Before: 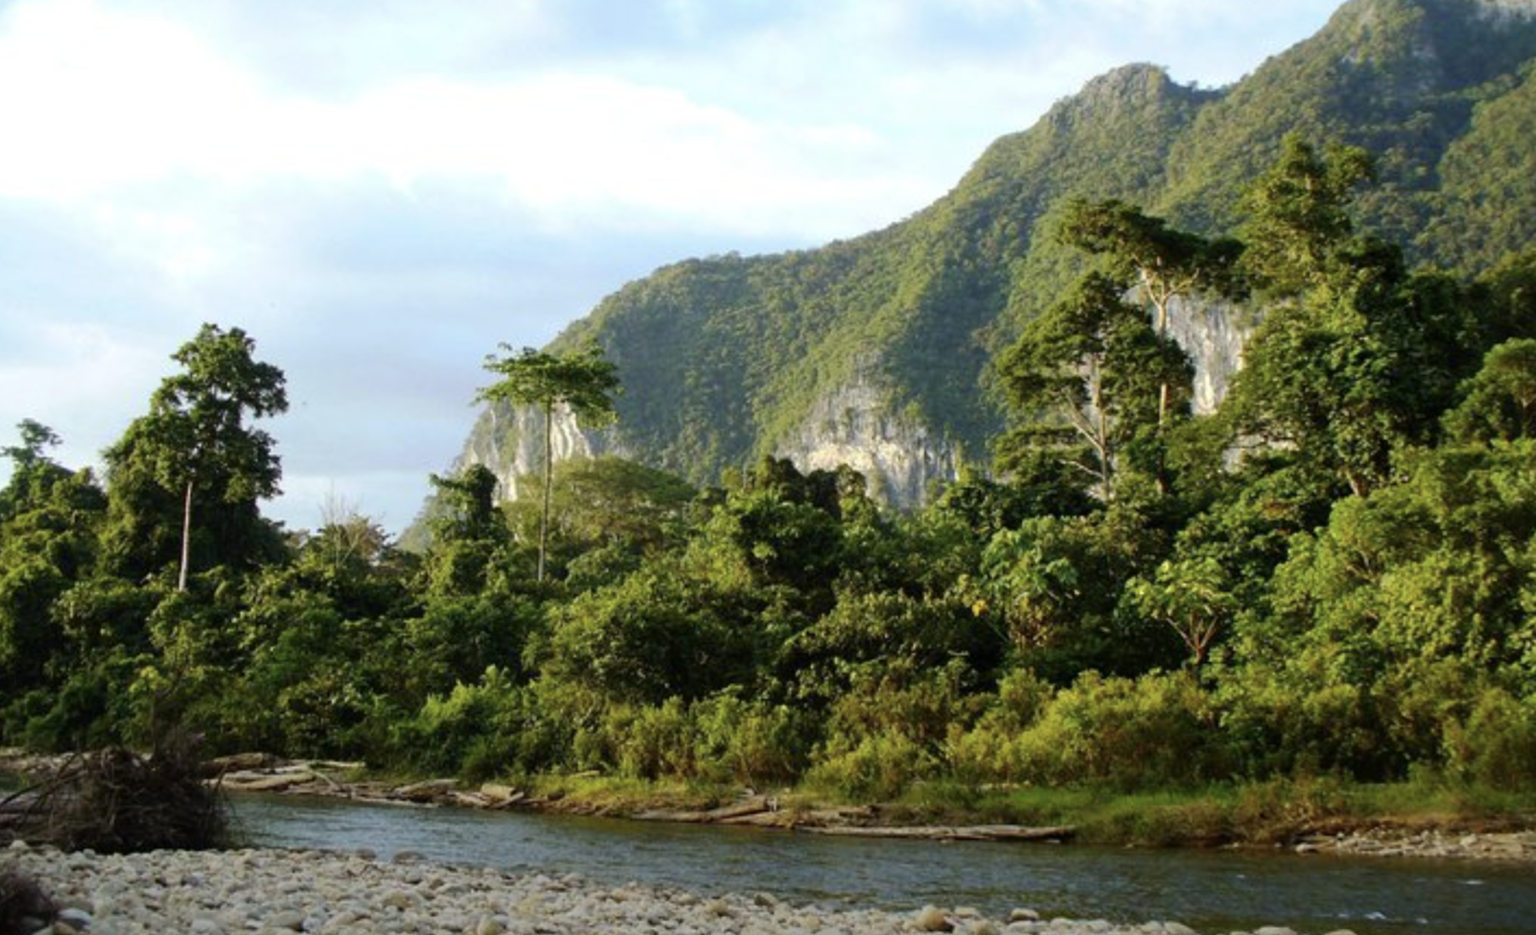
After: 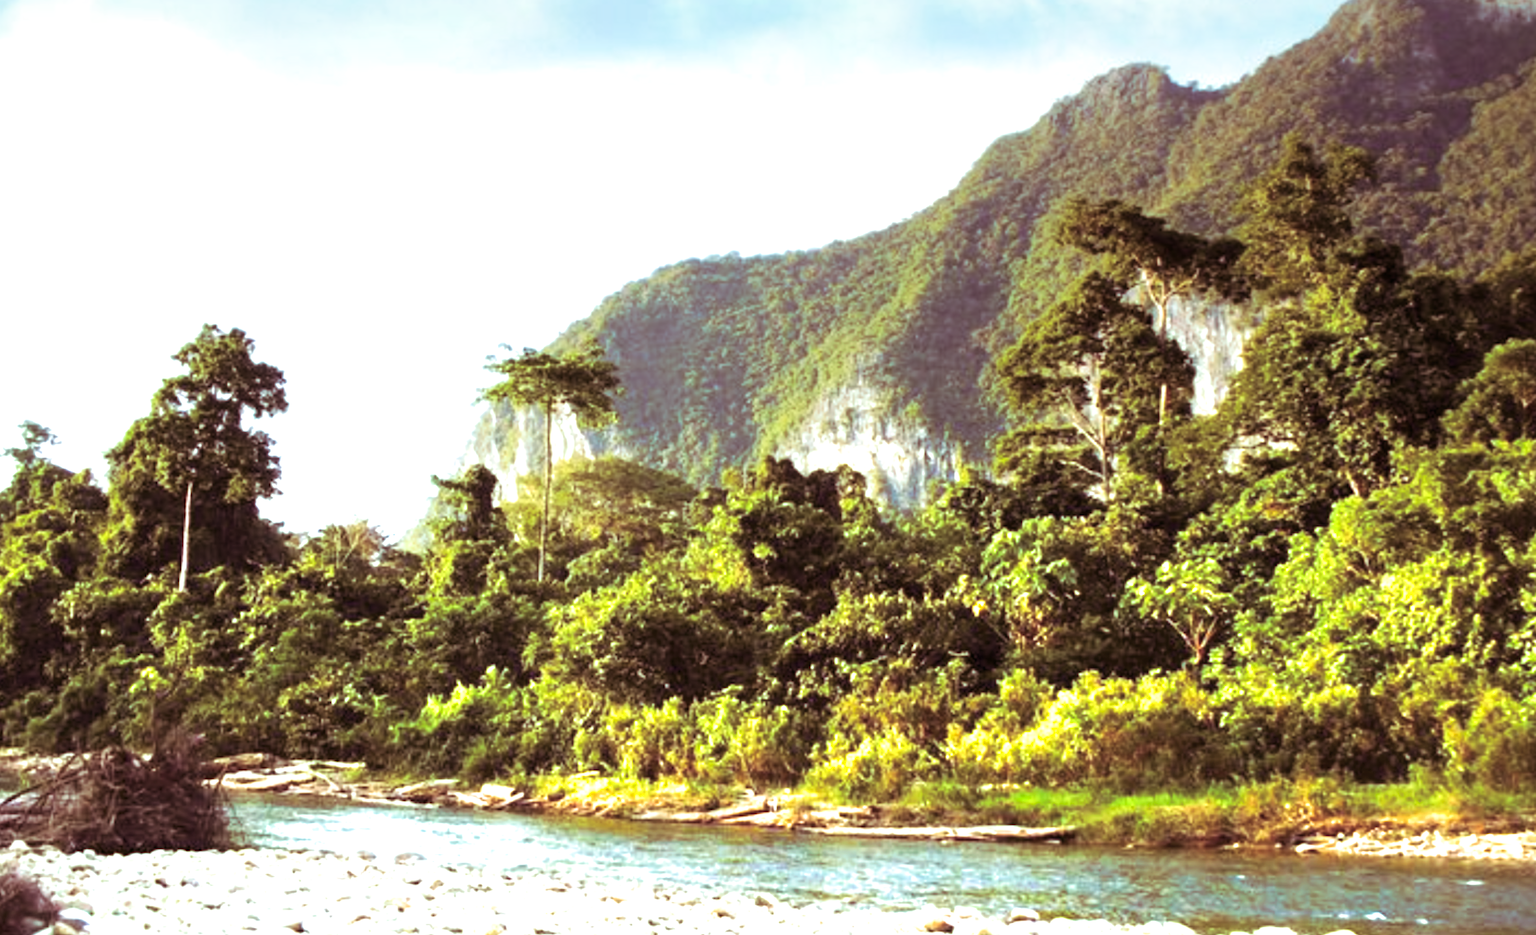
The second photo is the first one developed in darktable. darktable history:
tone equalizer: on, module defaults
split-toning: highlights › hue 180°
graduated density: density -3.9 EV
